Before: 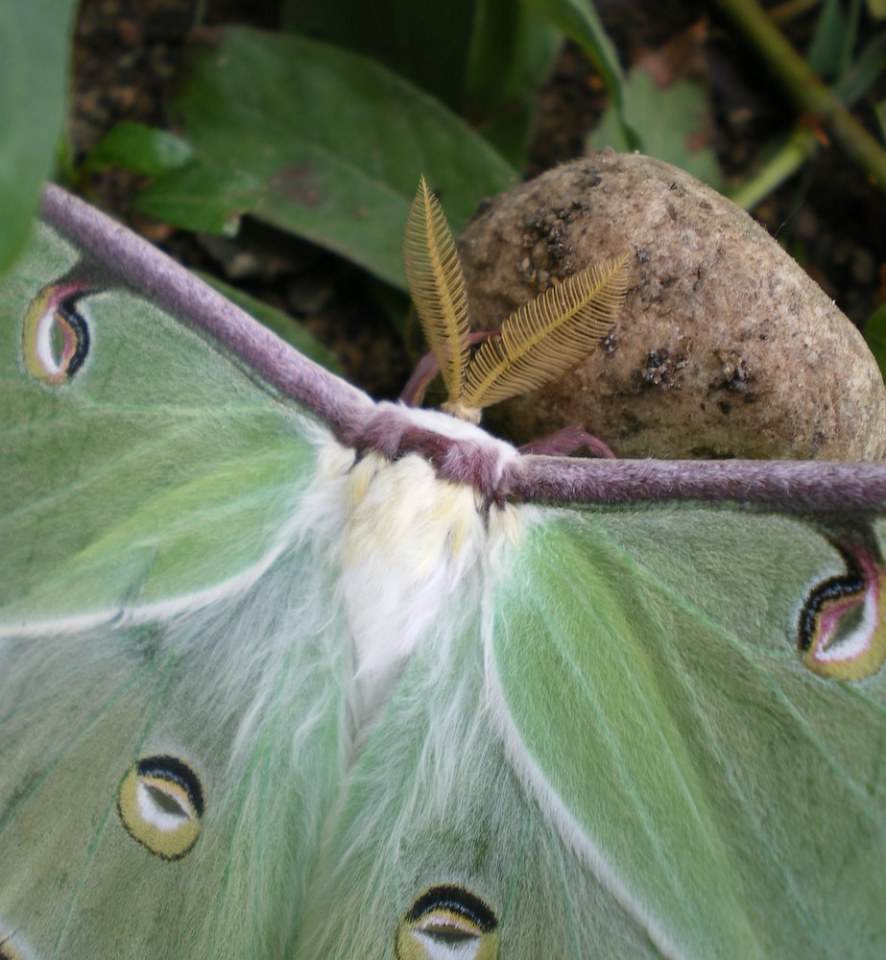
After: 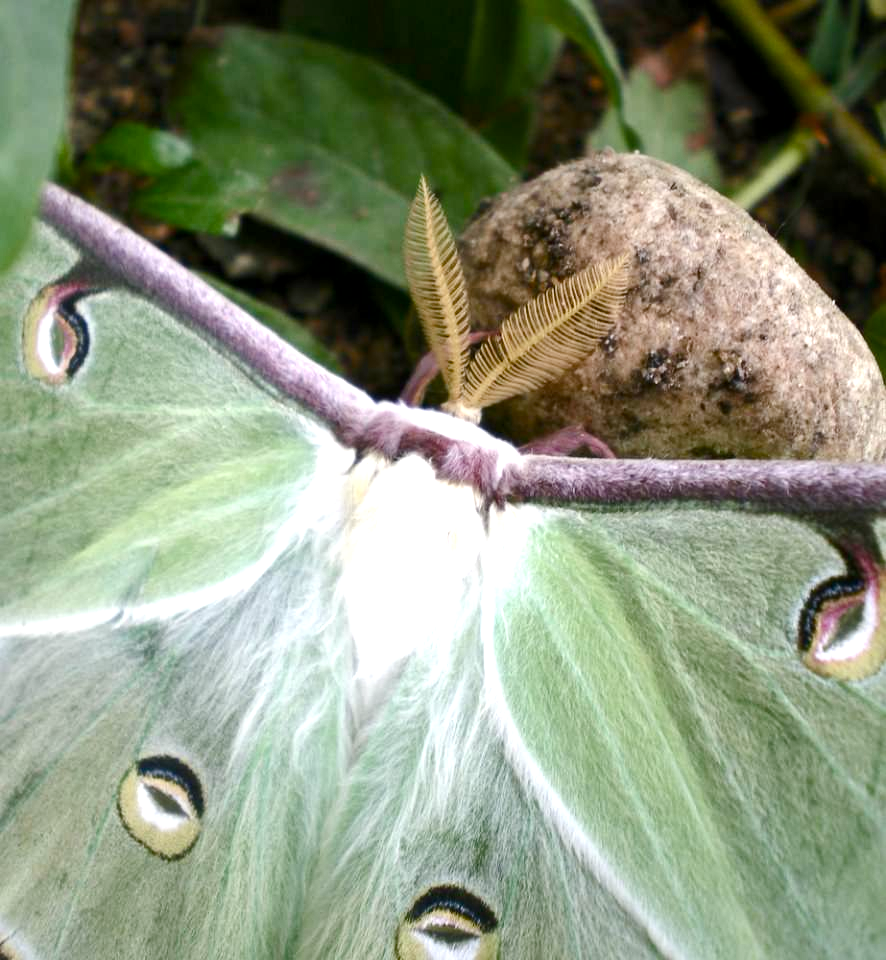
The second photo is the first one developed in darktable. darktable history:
tone equalizer: -8 EV -0.75 EV, -7 EV -0.7 EV, -6 EV -0.6 EV, -5 EV -0.4 EV, -3 EV 0.4 EV, -2 EV 0.6 EV, -1 EV 0.7 EV, +0 EV 0.75 EV, edges refinement/feathering 500, mask exposure compensation -1.57 EV, preserve details no
exposure: black level correction 0.001, exposure 0.5 EV, compensate exposure bias true, compensate highlight preservation false
local contrast: mode bilateral grid, contrast 20, coarseness 50, detail 120%, midtone range 0.2
color balance rgb: shadows lift › chroma 1%, shadows lift › hue 113°, highlights gain › chroma 0.2%, highlights gain › hue 333°, perceptual saturation grading › global saturation 20%, perceptual saturation grading › highlights -50%, perceptual saturation grading › shadows 25%, contrast -10%
